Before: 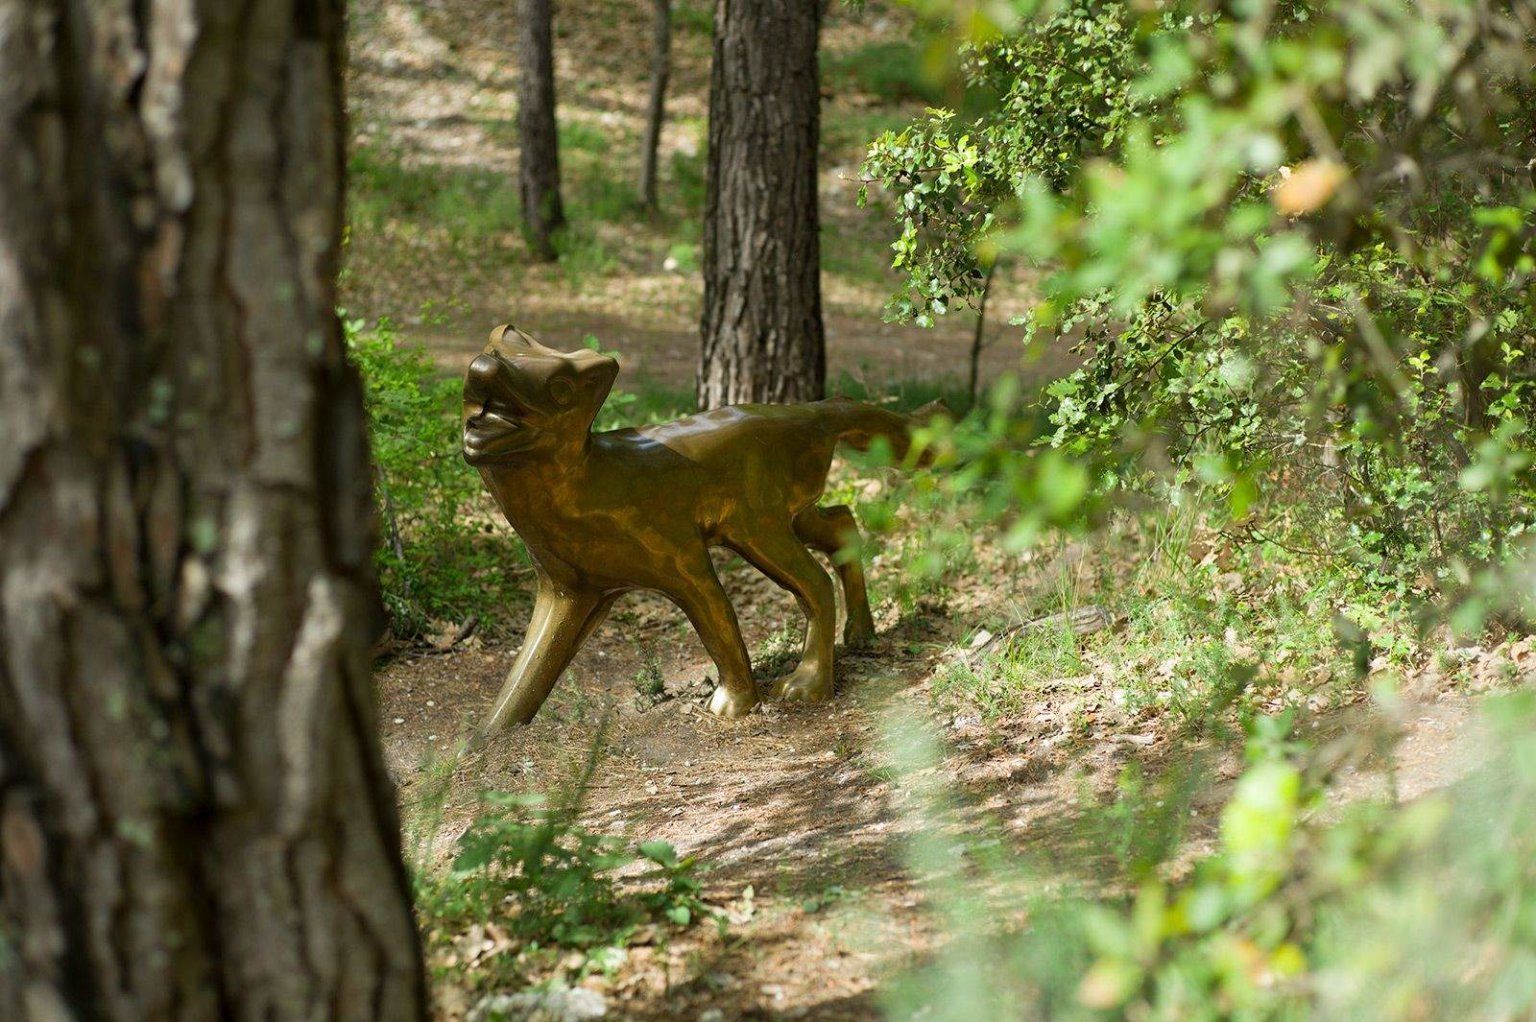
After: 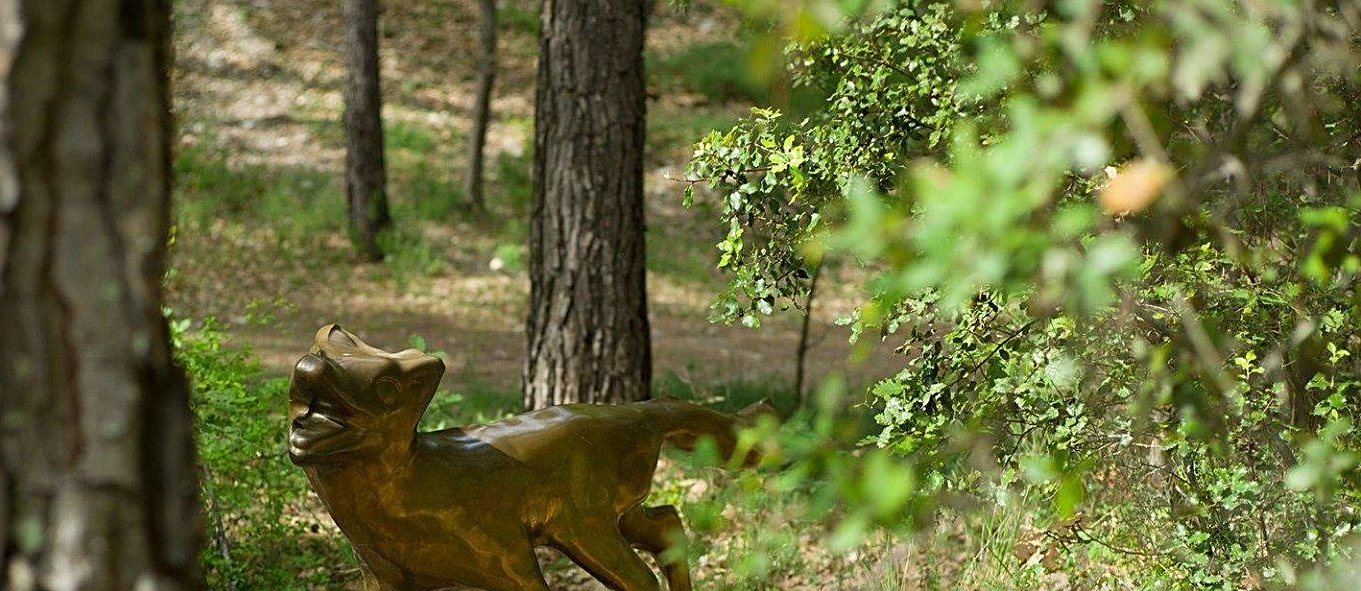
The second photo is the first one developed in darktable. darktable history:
sharpen: on, module defaults
crop and rotate: left 11.347%, bottom 42.128%
